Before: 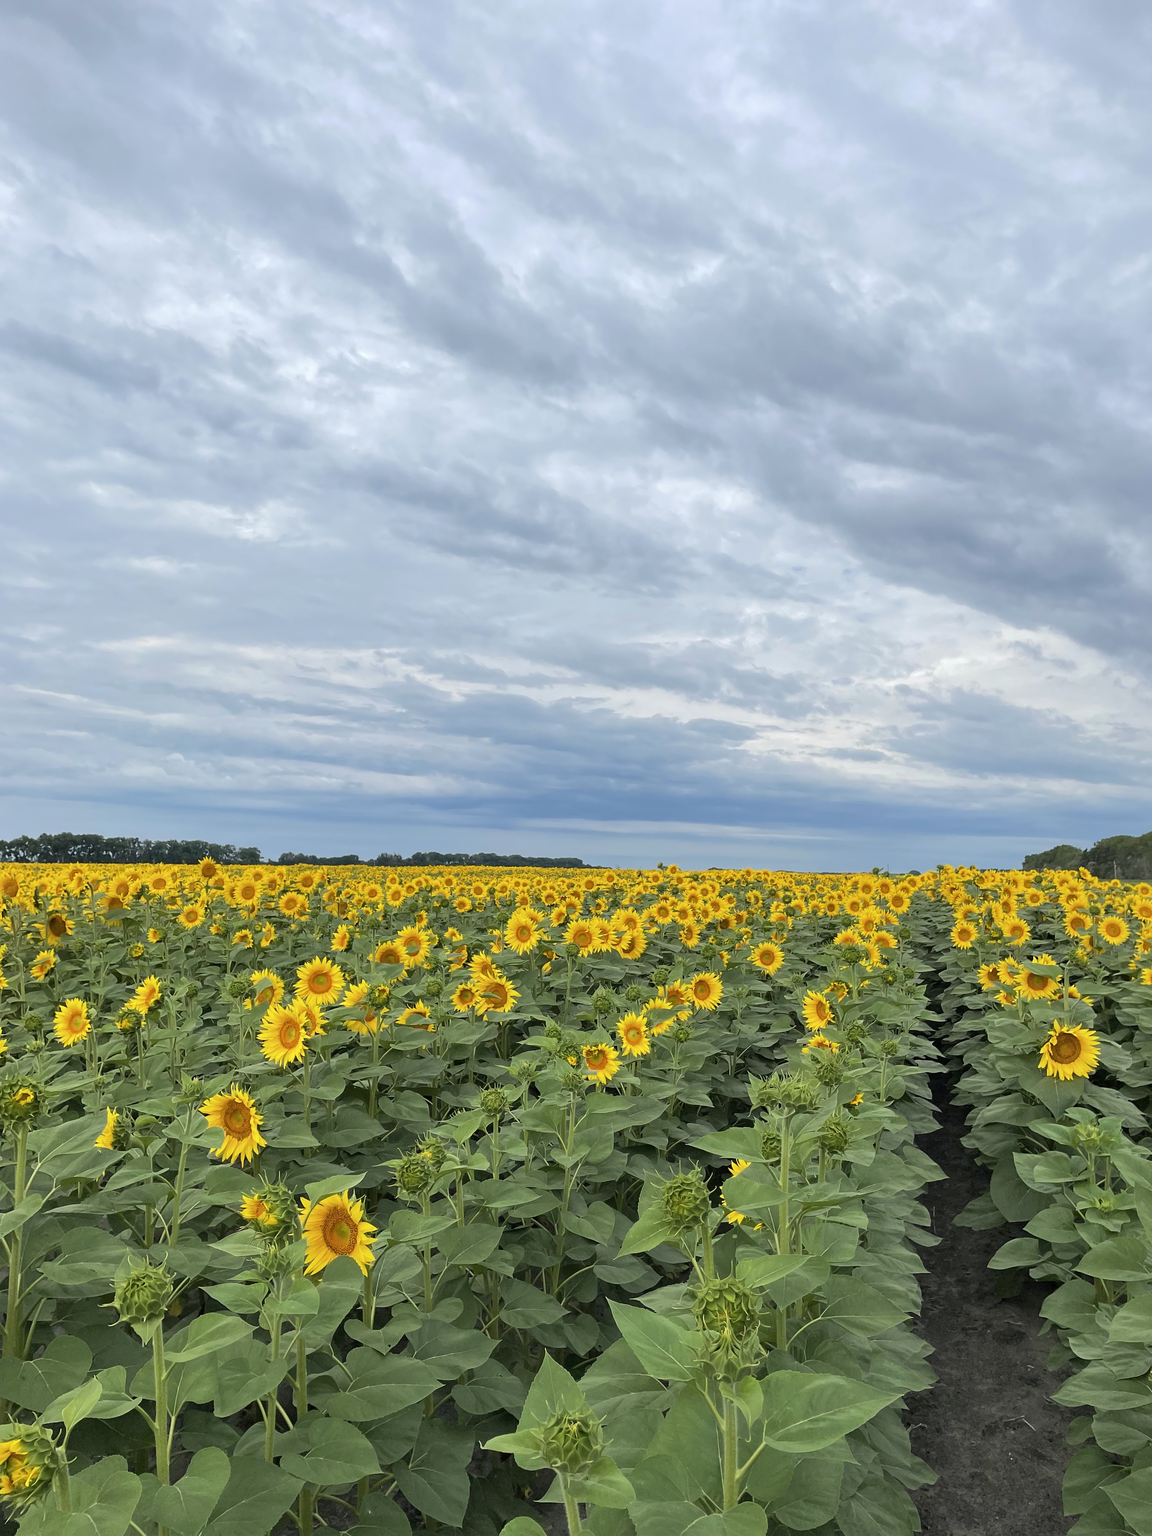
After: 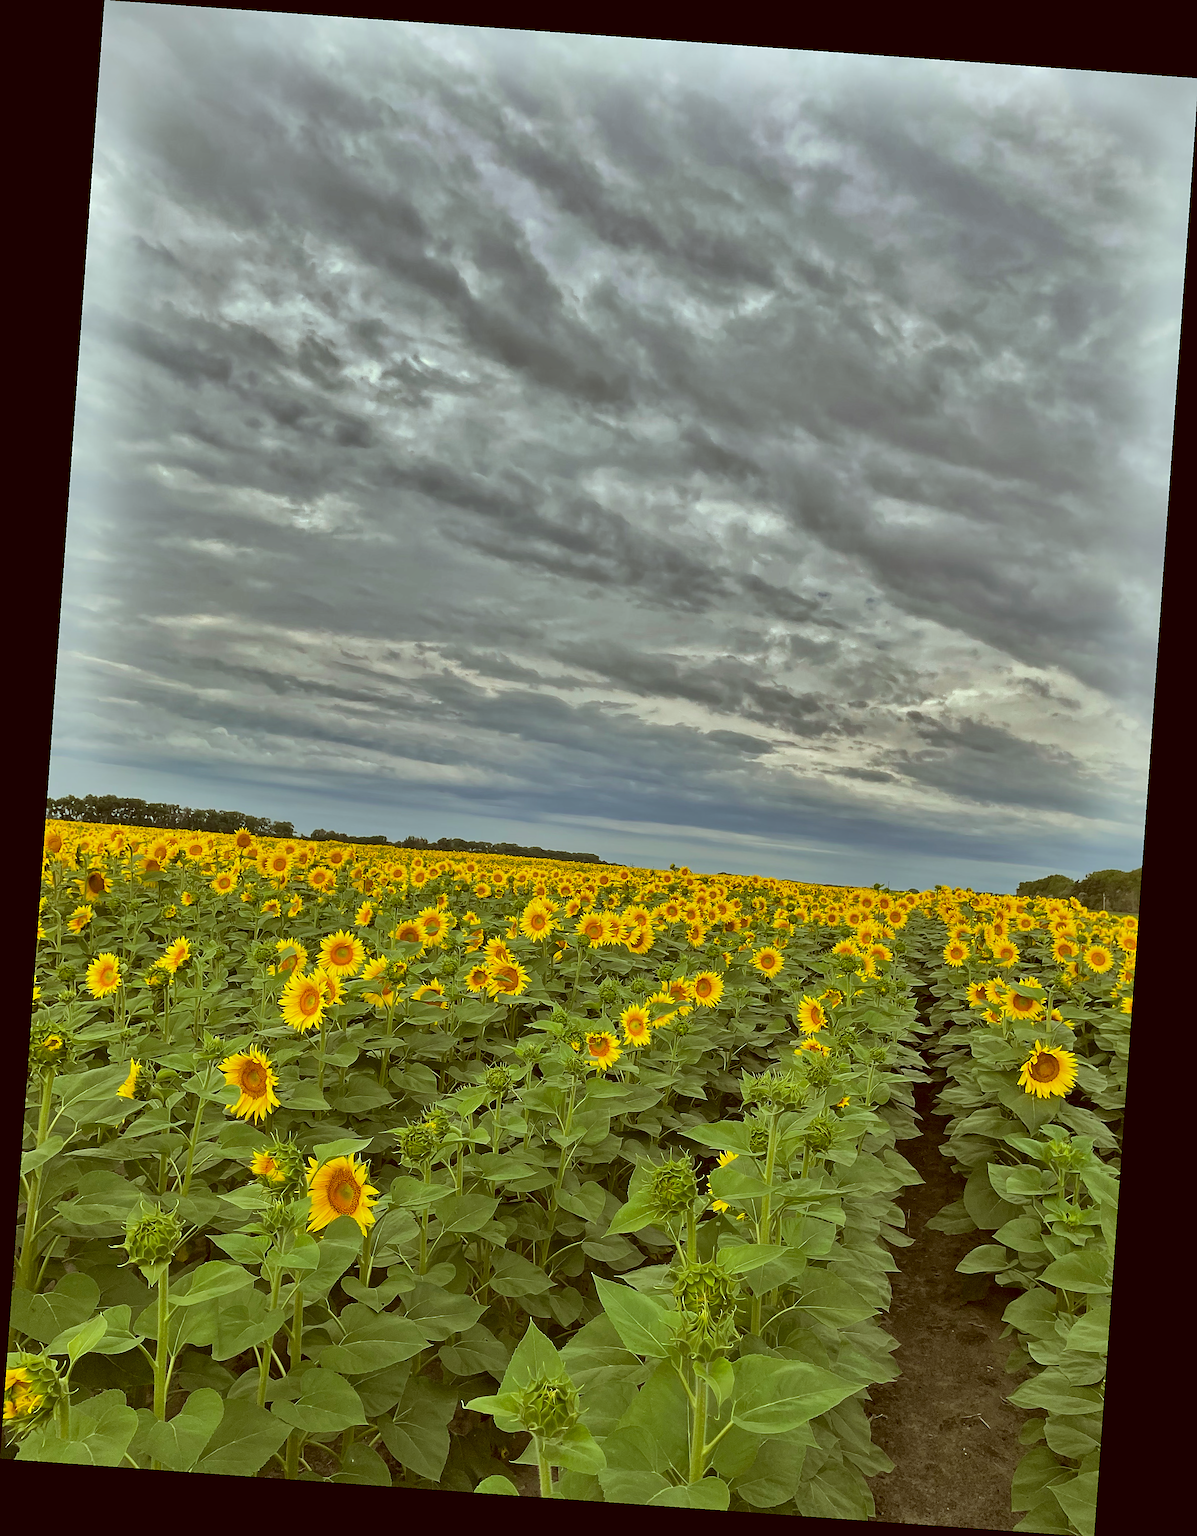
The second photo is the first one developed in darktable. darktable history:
sharpen: on, module defaults
color correction: highlights a* -5.94, highlights b* 9.48, shadows a* 10.12, shadows b* 23.94
rotate and perspective: rotation 4.1°, automatic cropping off
shadows and highlights: shadows 24.5, highlights -78.15, soften with gaussian
